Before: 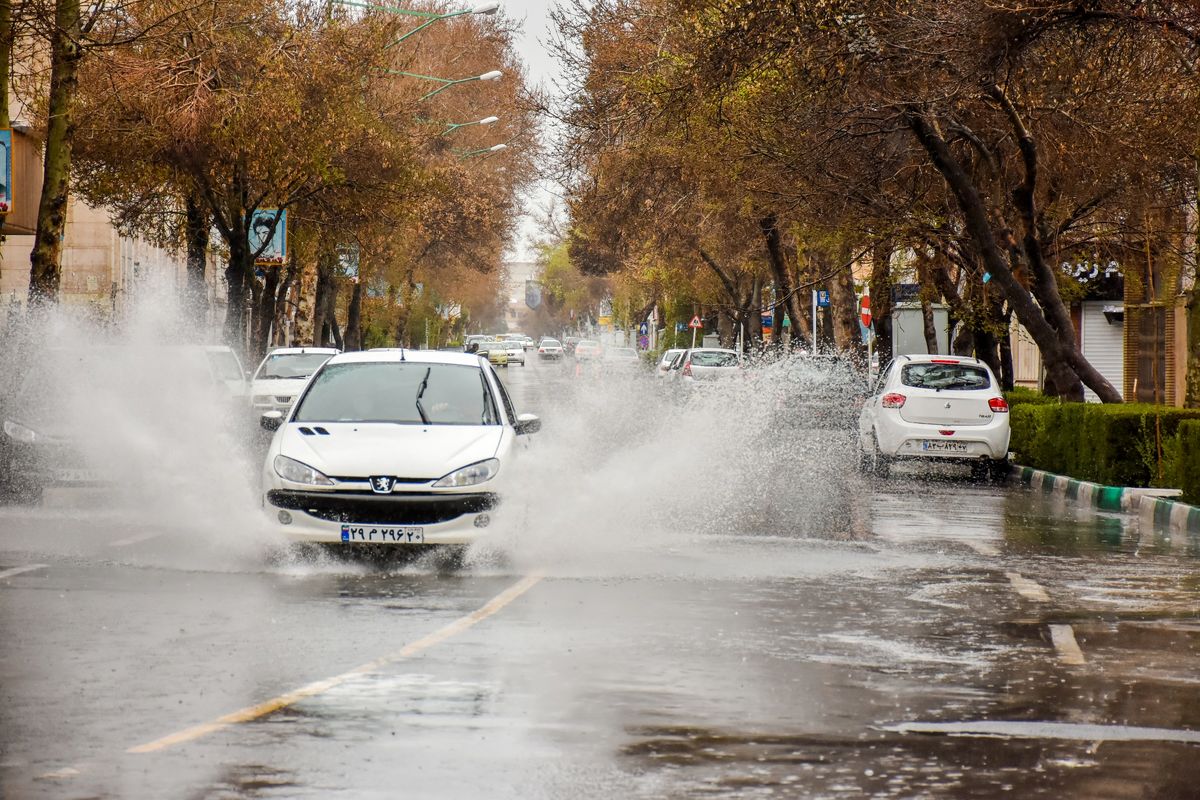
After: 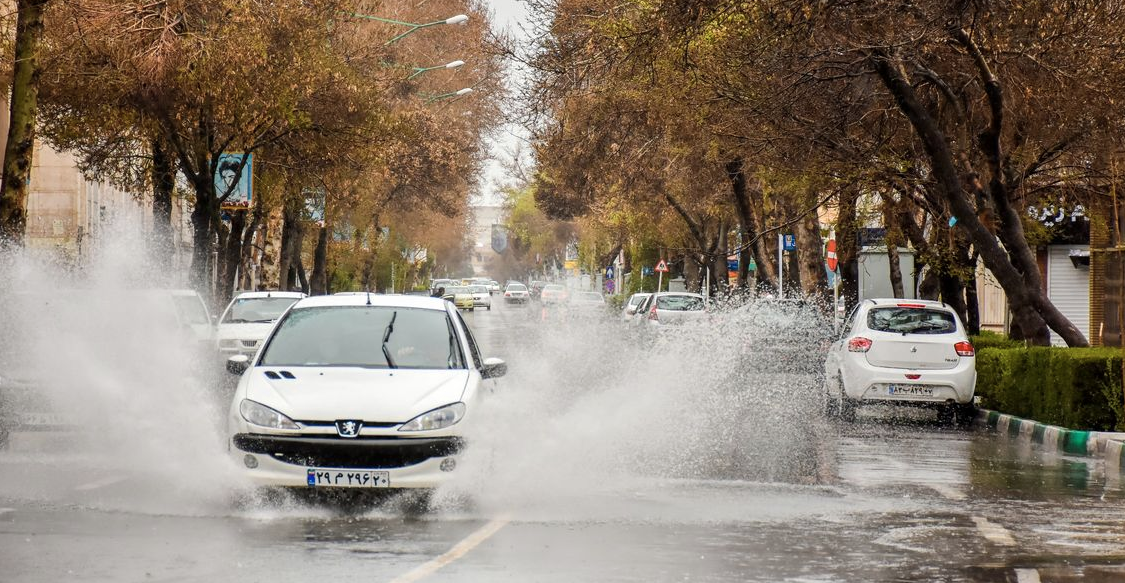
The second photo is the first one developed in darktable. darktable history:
color zones: curves: ch0 [(0, 0.558) (0.143, 0.559) (0.286, 0.529) (0.429, 0.505) (0.571, 0.5) (0.714, 0.5) (0.857, 0.5) (1, 0.558)]; ch1 [(0, 0.469) (0.01, 0.469) (0.12, 0.446) (0.248, 0.469) (0.5, 0.5) (0.748, 0.5) (0.99, 0.469) (1, 0.469)]
crop: left 2.862%, top 7.002%, right 3.382%, bottom 20.12%
